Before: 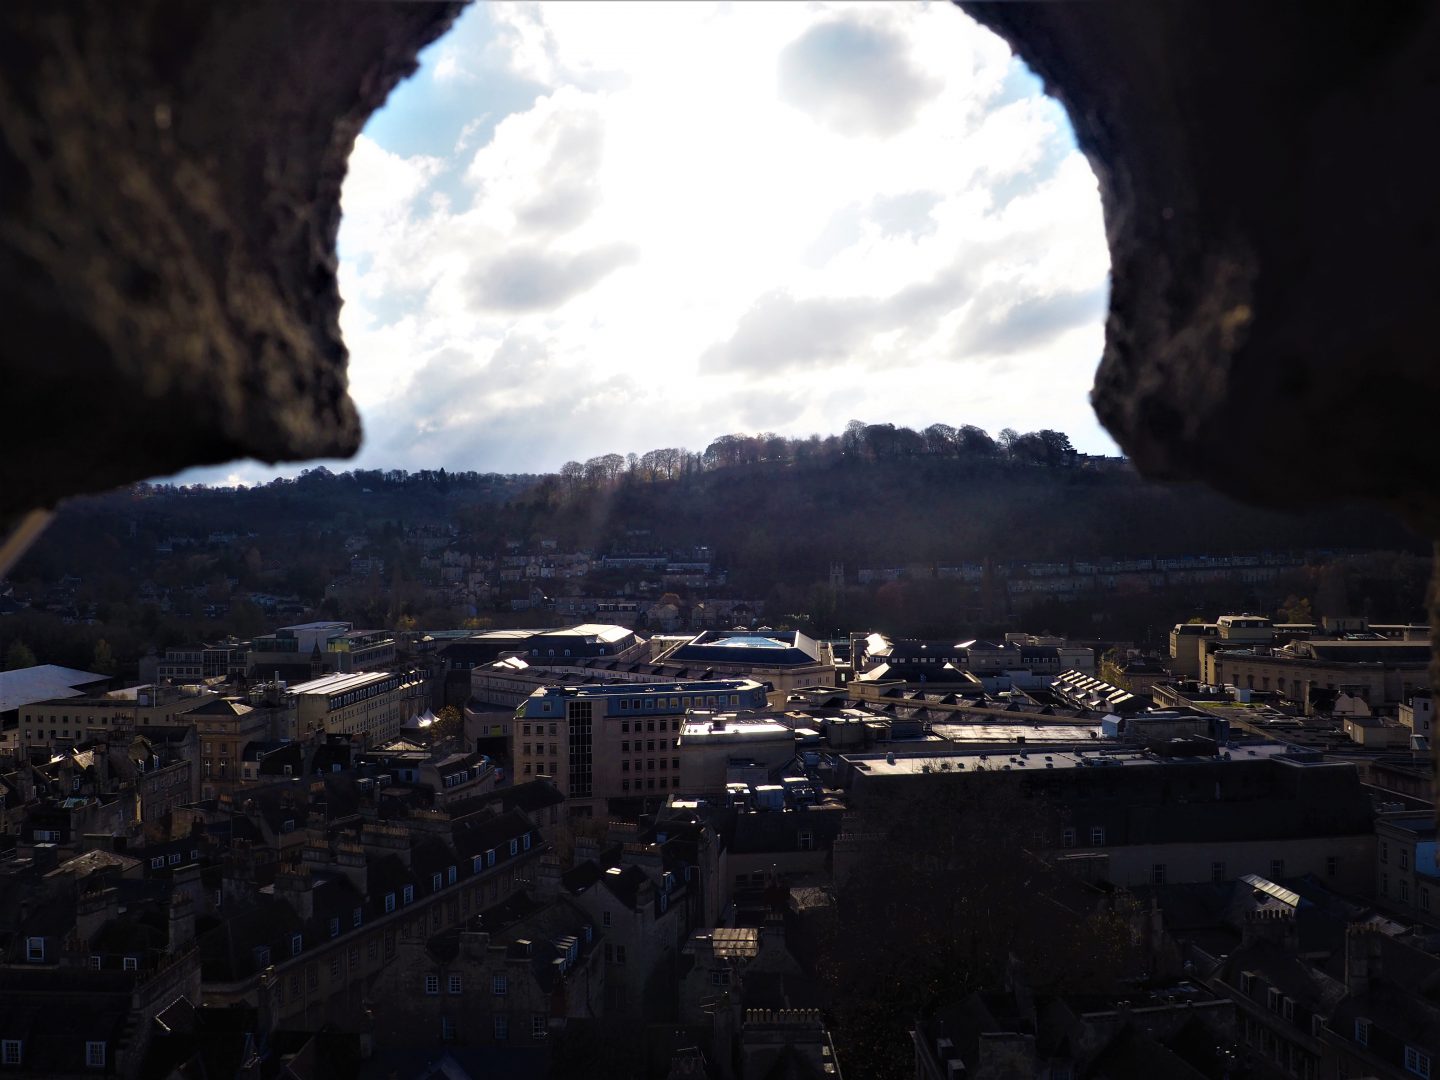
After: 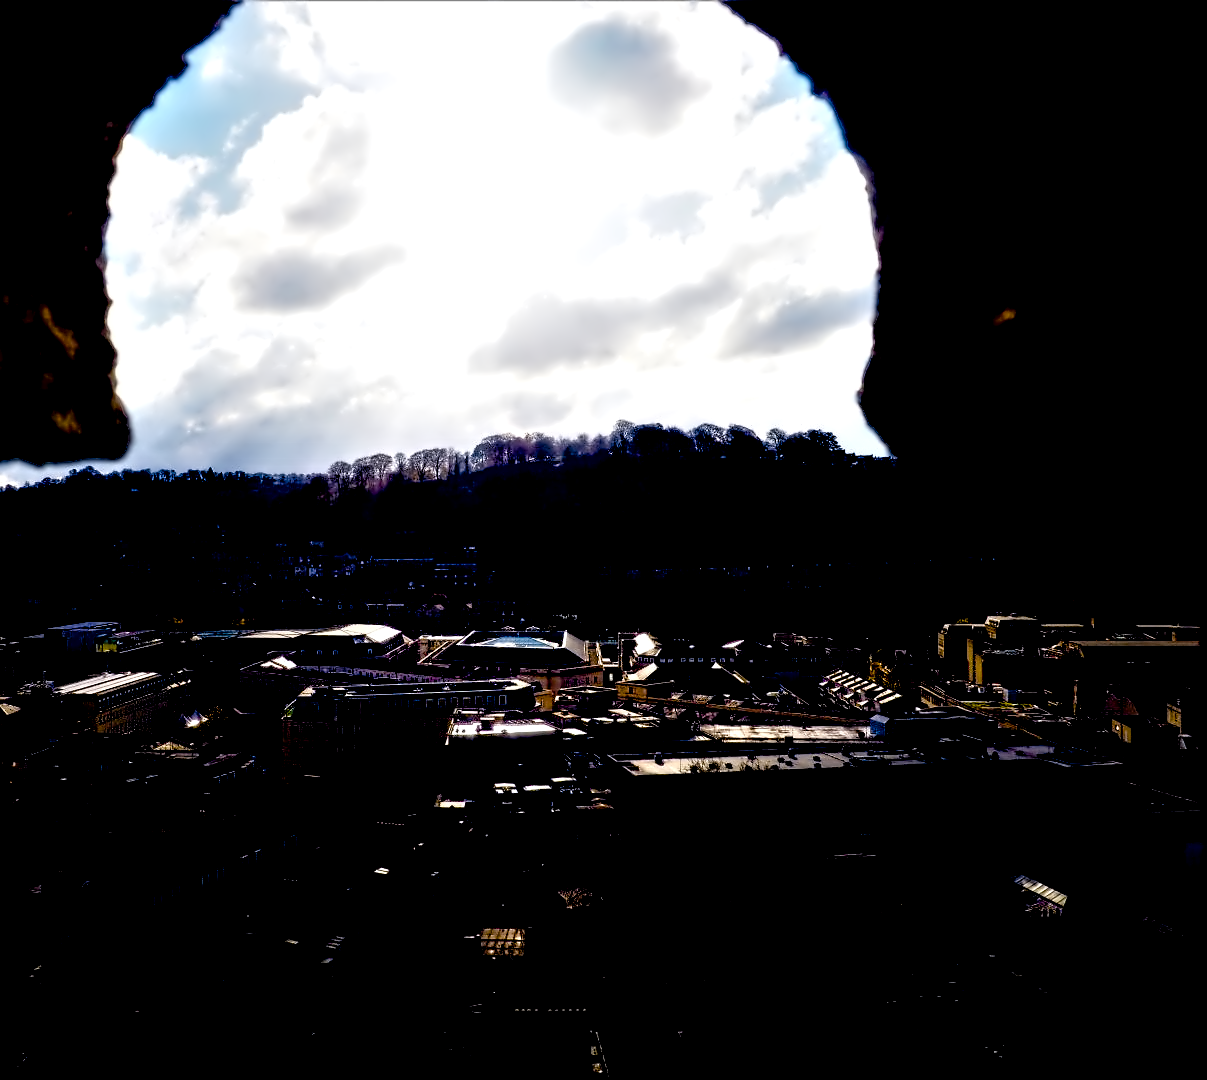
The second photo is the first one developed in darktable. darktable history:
color balance rgb: linear chroma grading › global chroma 8.12%, perceptual saturation grading › global saturation 9.07%, perceptual saturation grading › highlights -13.84%, perceptual saturation grading › mid-tones 14.88%, perceptual saturation grading › shadows 22.8%, perceptual brilliance grading › highlights 2.61%, global vibrance 12.07%
crop: left 16.145%
exposure: black level correction 0.056, exposure -0.039 EV, compensate highlight preservation false
contrast equalizer: octaves 7, y [[0.5, 0.542, 0.583, 0.625, 0.667, 0.708], [0.5 ×6], [0.5 ×6], [0, 0.033, 0.067, 0.1, 0.133, 0.167], [0, 0.05, 0.1, 0.15, 0.2, 0.25]]
